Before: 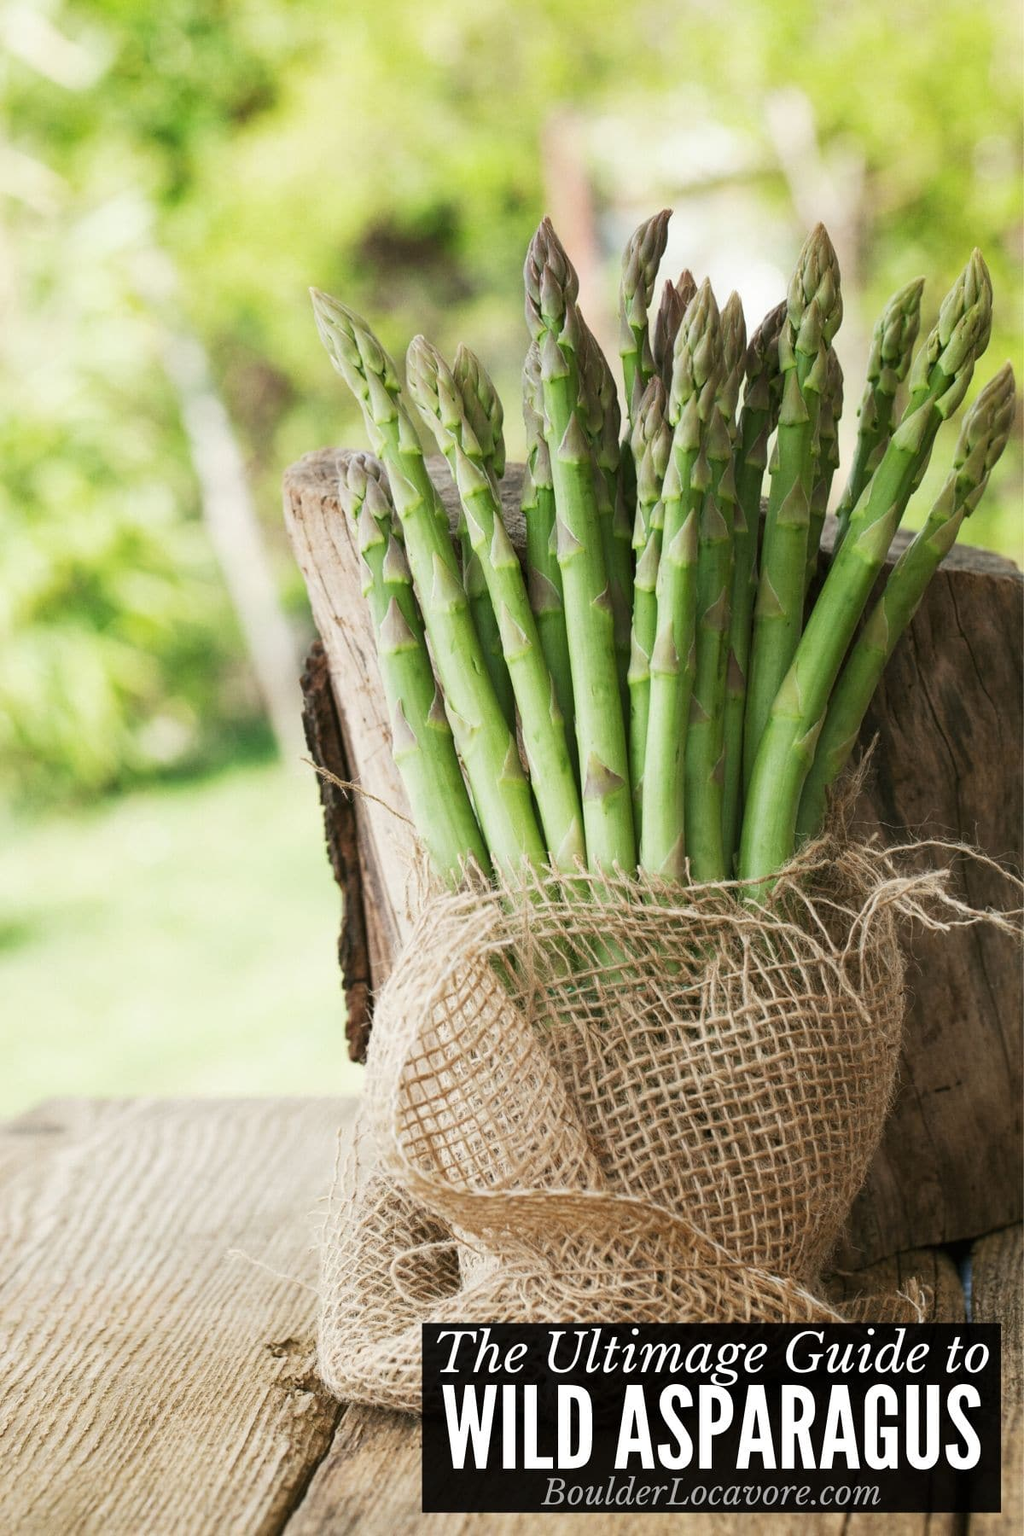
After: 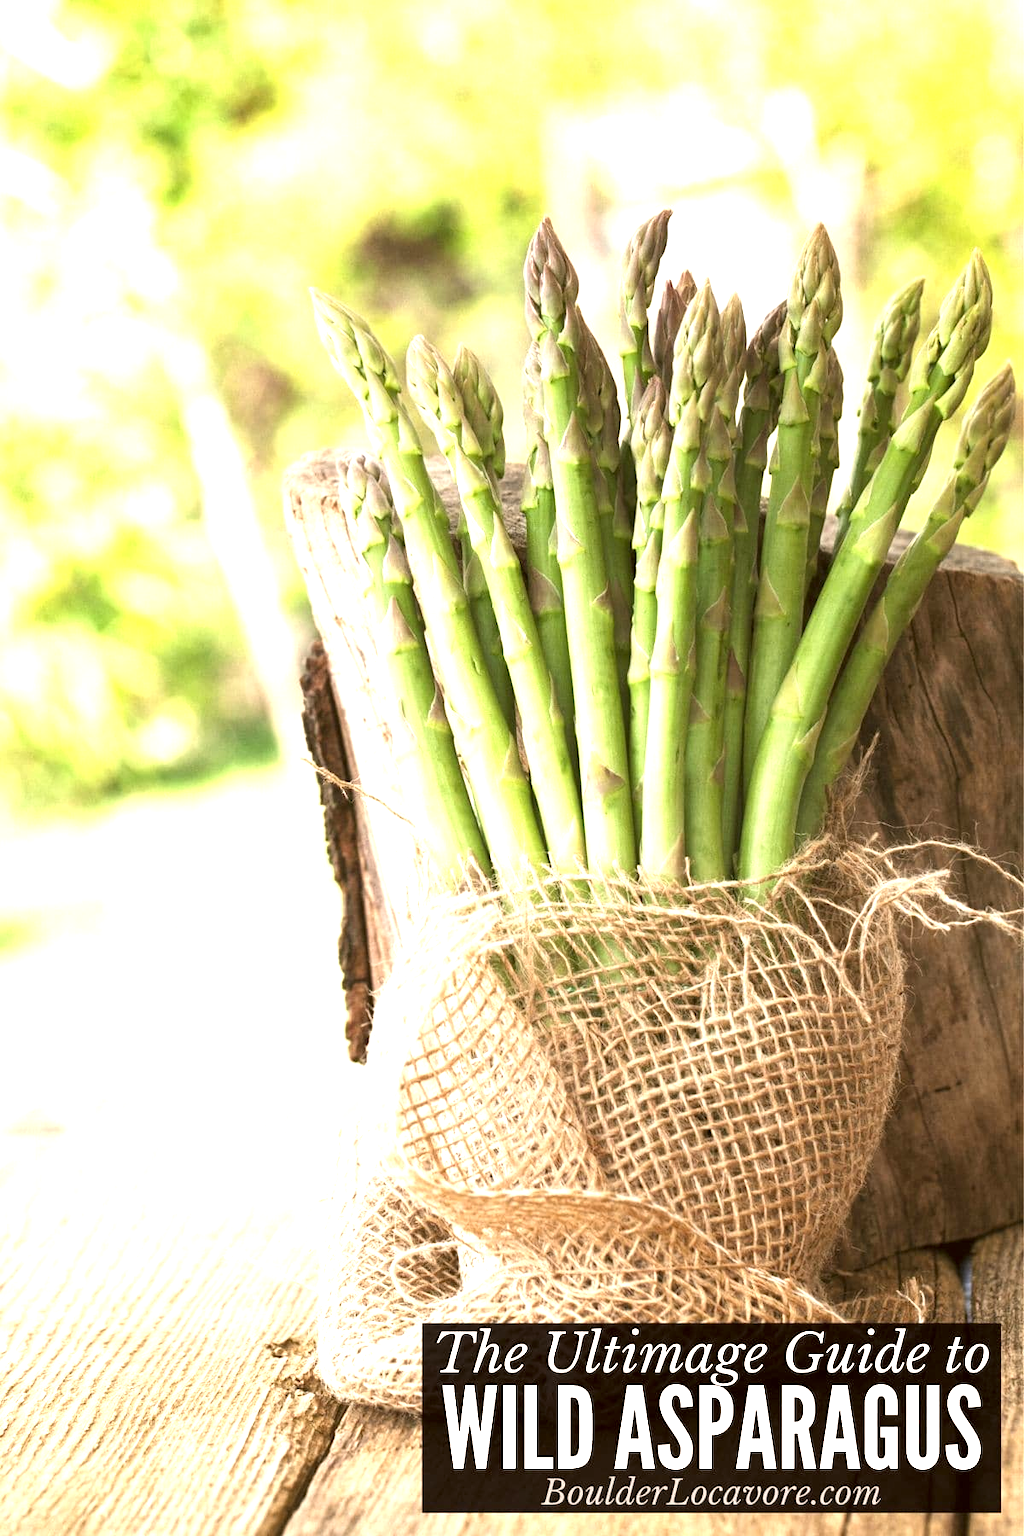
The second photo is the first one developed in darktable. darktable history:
color correction: highlights a* 6.27, highlights b* 8.19, shadows a* 5.94, shadows b* 7.23, saturation 0.9
exposure: black level correction 0, exposure 1.173 EV, compensate exposure bias true, compensate highlight preservation false
